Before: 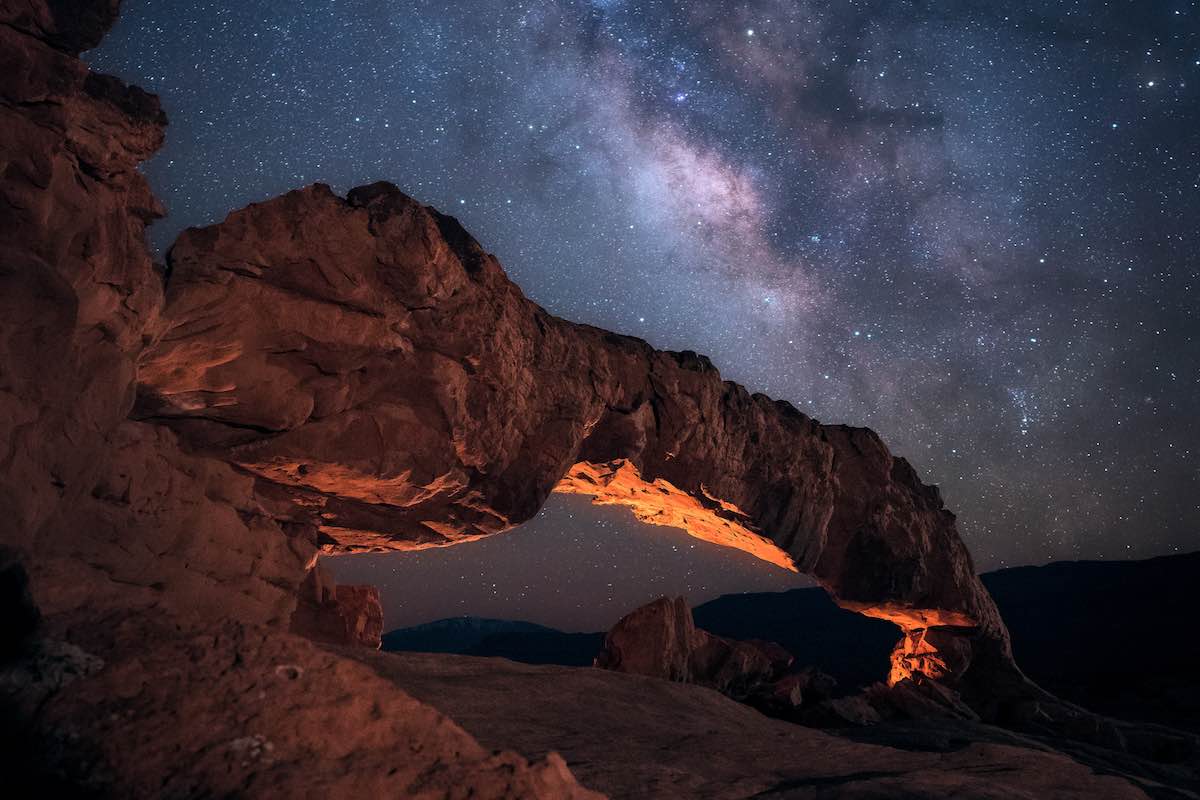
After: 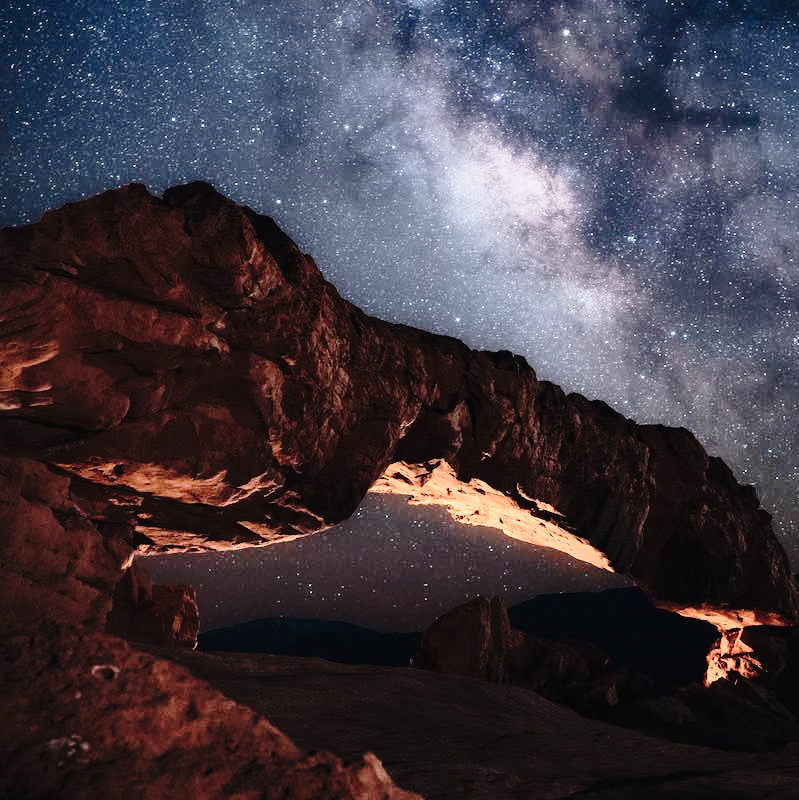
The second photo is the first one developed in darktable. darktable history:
crop and rotate: left 15.351%, right 18.057%
shadows and highlights: radius 170.47, shadows 27.34, white point adjustment 2.95, highlights -68.74, soften with gaussian
tone curve: curves: ch0 [(0, 0.013) (0.129, 0.1) (0.291, 0.375) (0.46, 0.576) (0.667, 0.78) (0.851, 0.903) (0.997, 0.951)]; ch1 [(0, 0) (0.353, 0.344) (0.45, 0.46) (0.498, 0.495) (0.528, 0.531) (0.563, 0.566) (0.592, 0.609) (0.657, 0.672) (1, 1)]; ch2 [(0, 0) (0.333, 0.346) (0.375, 0.375) (0.427, 0.44) (0.5, 0.501) (0.505, 0.505) (0.544, 0.573) (0.576, 0.615) (0.612, 0.644) (0.66, 0.715) (1, 1)], preserve colors none
contrast brightness saturation: contrast 0.254, saturation -0.323
